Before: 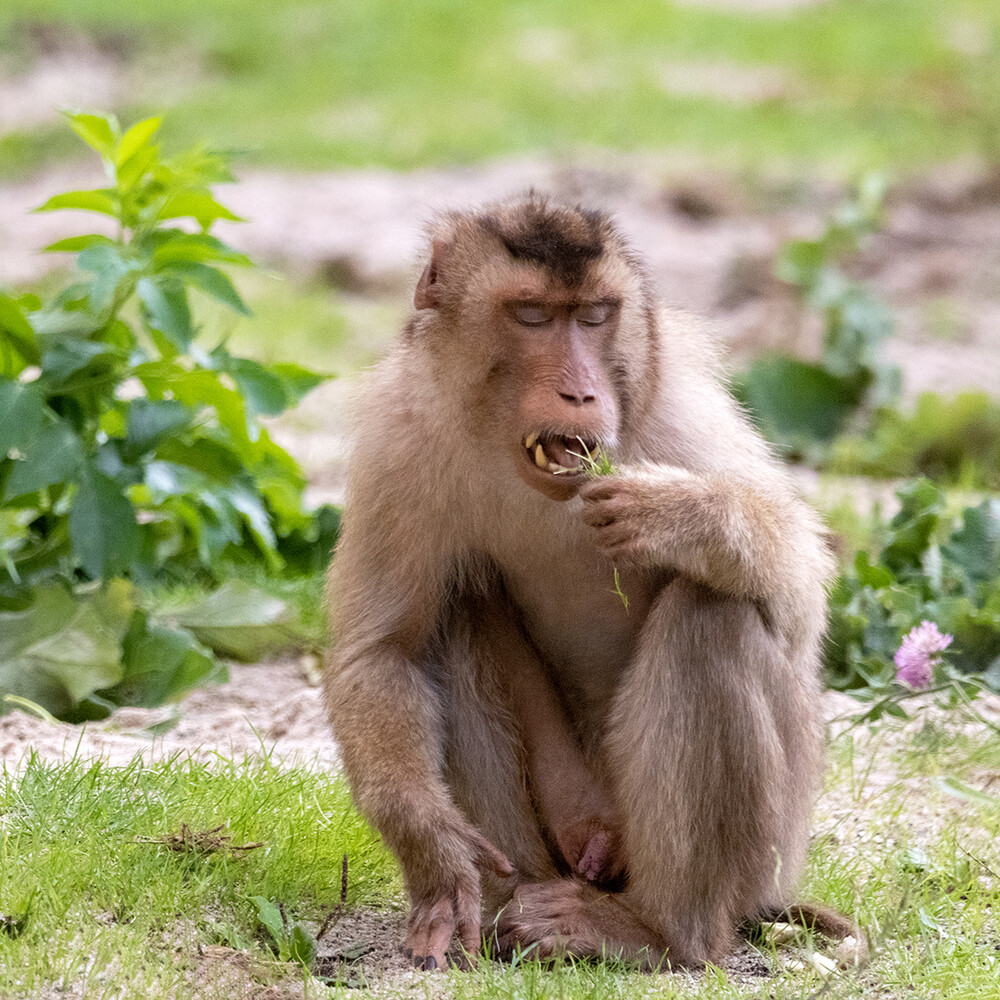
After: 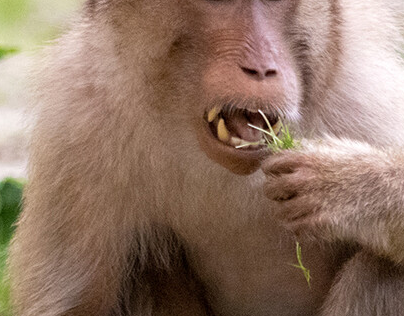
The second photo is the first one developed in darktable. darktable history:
crop: left 31.82%, top 32.663%, right 27.682%, bottom 35.691%
